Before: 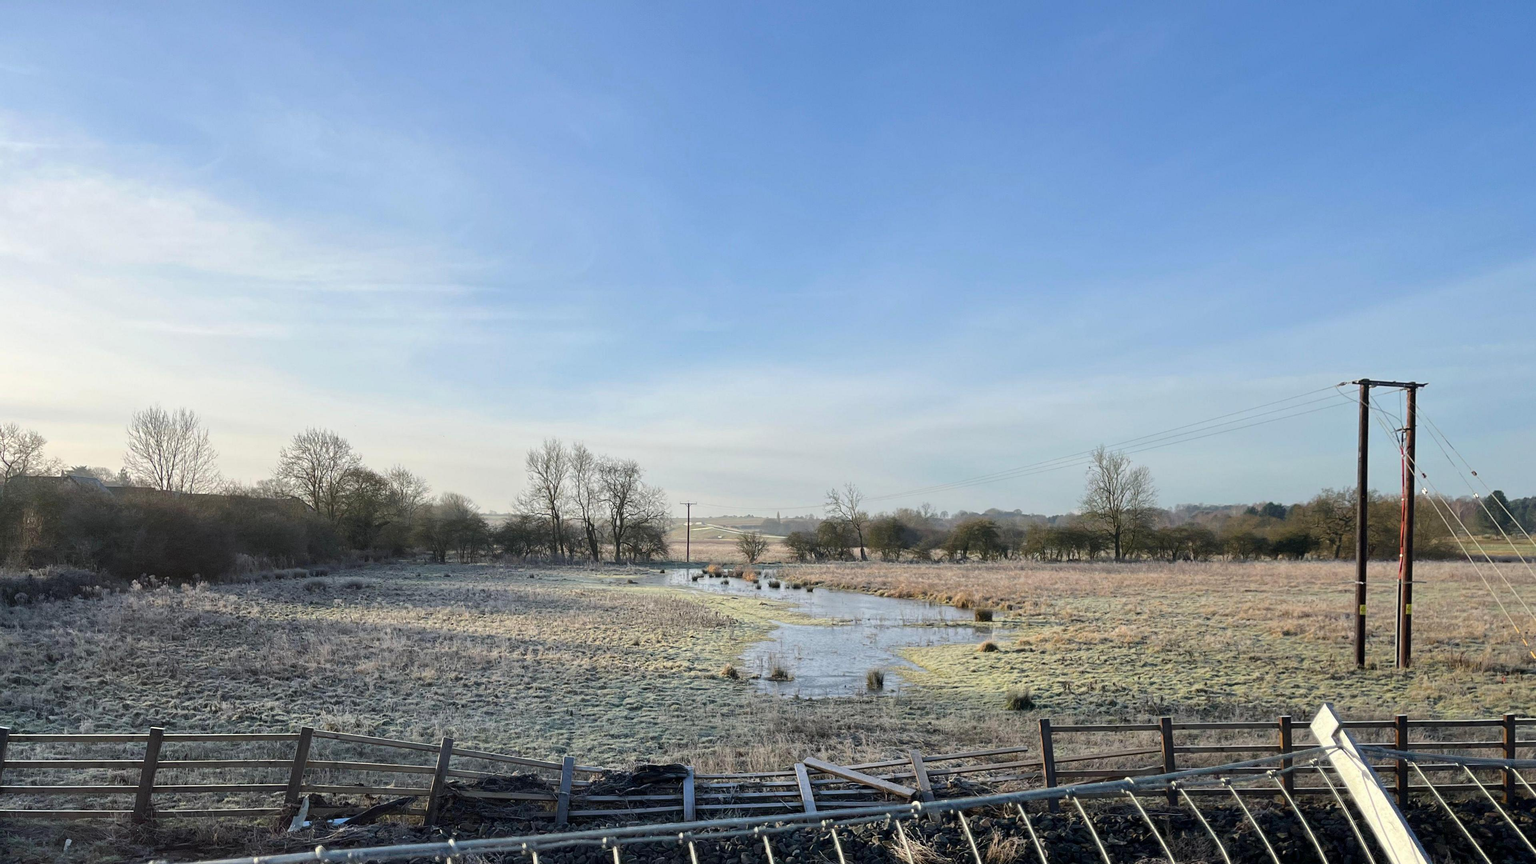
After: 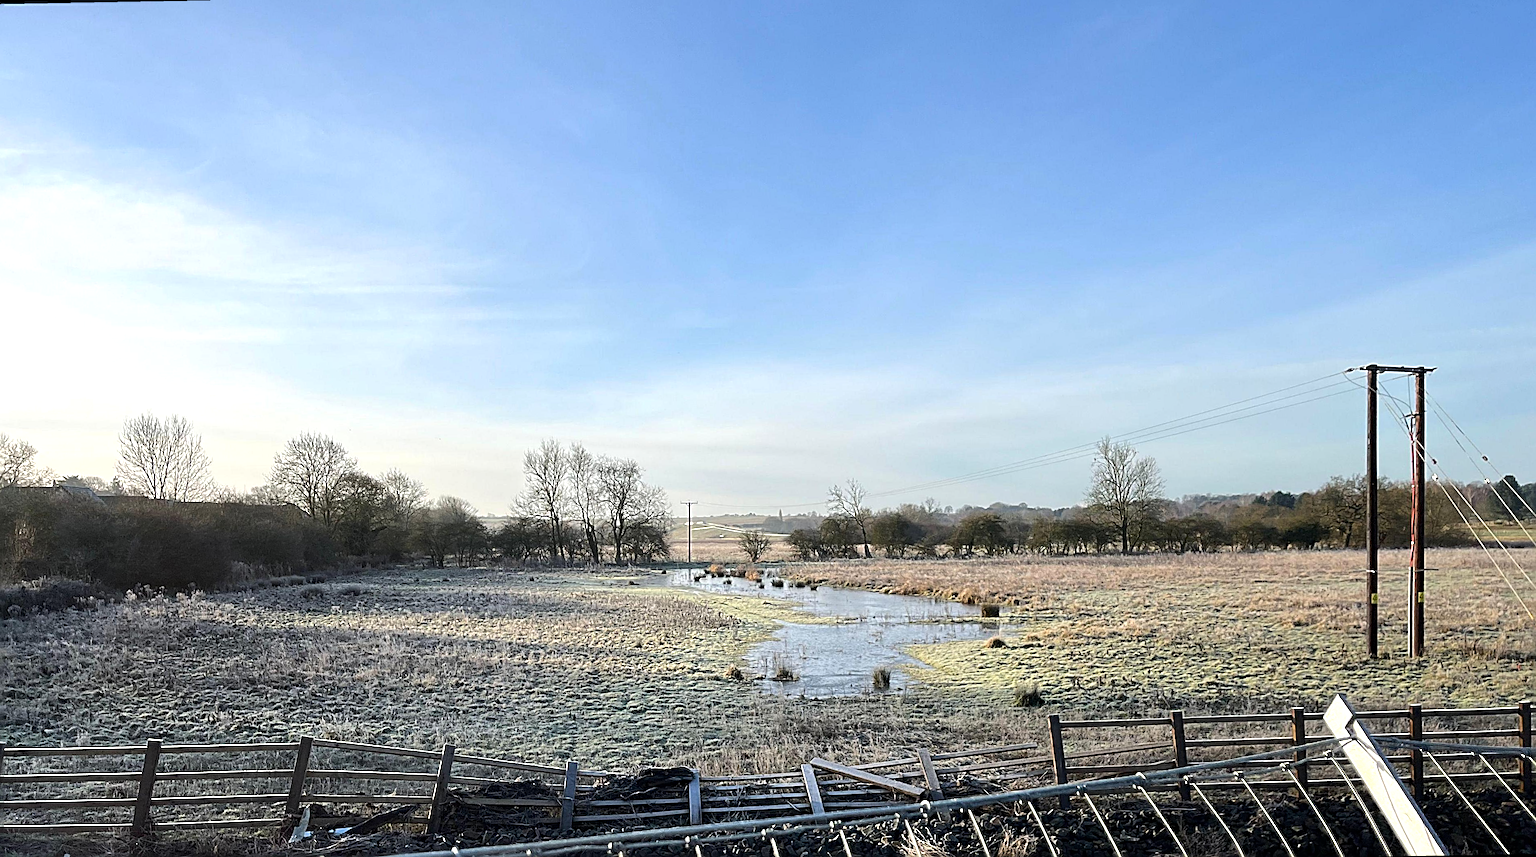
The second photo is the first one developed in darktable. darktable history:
sharpen: radius 3.69, amount 0.928
tone equalizer: -8 EV -0.417 EV, -7 EV -0.389 EV, -6 EV -0.333 EV, -5 EV -0.222 EV, -3 EV 0.222 EV, -2 EV 0.333 EV, -1 EV 0.389 EV, +0 EV 0.417 EV, edges refinement/feathering 500, mask exposure compensation -1.57 EV, preserve details no
rotate and perspective: rotation -1°, crop left 0.011, crop right 0.989, crop top 0.025, crop bottom 0.975
